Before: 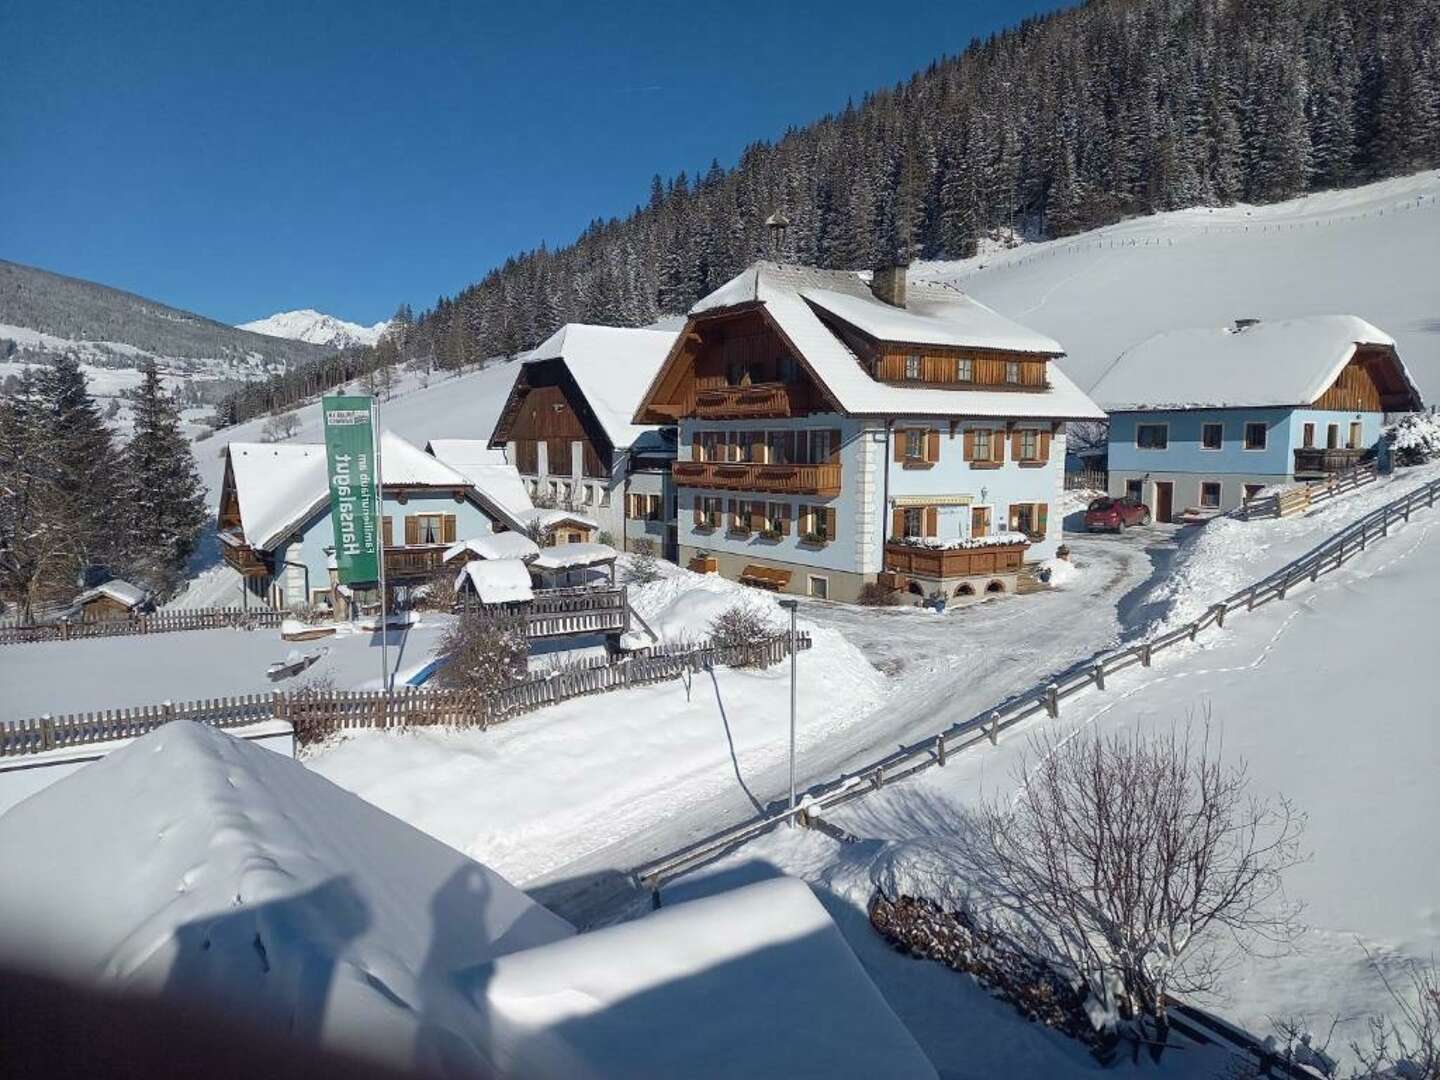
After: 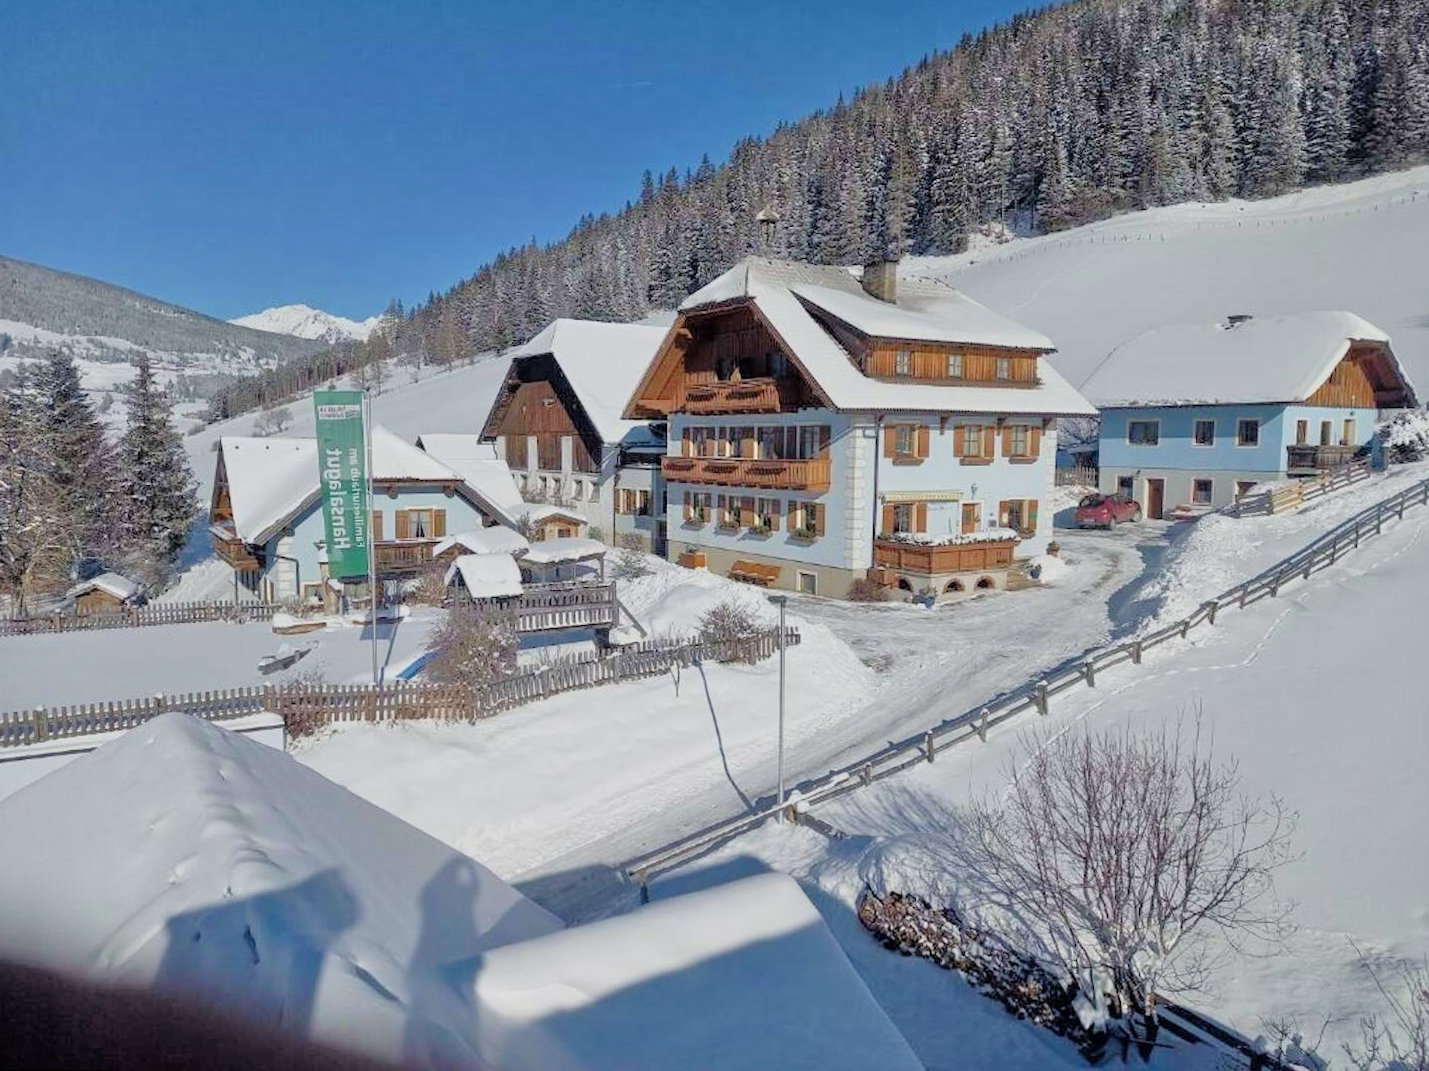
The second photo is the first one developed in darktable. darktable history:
filmic rgb: white relative exposure 3.8 EV, hardness 4.35
tone equalizer: -7 EV 0.15 EV, -6 EV 0.6 EV, -5 EV 1.15 EV, -4 EV 1.33 EV, -3 EV 1.15 EV, -2 EV 0.6 EV, -1 EV 0.15 EV, mask exposure compensation -0.5 EV
rotate and perspective: rotation 0.192°, lens shift (horizontal) -0.015, crop left 0.005, crop right 0.996, crop top 0.006, crop bottom 0.99
